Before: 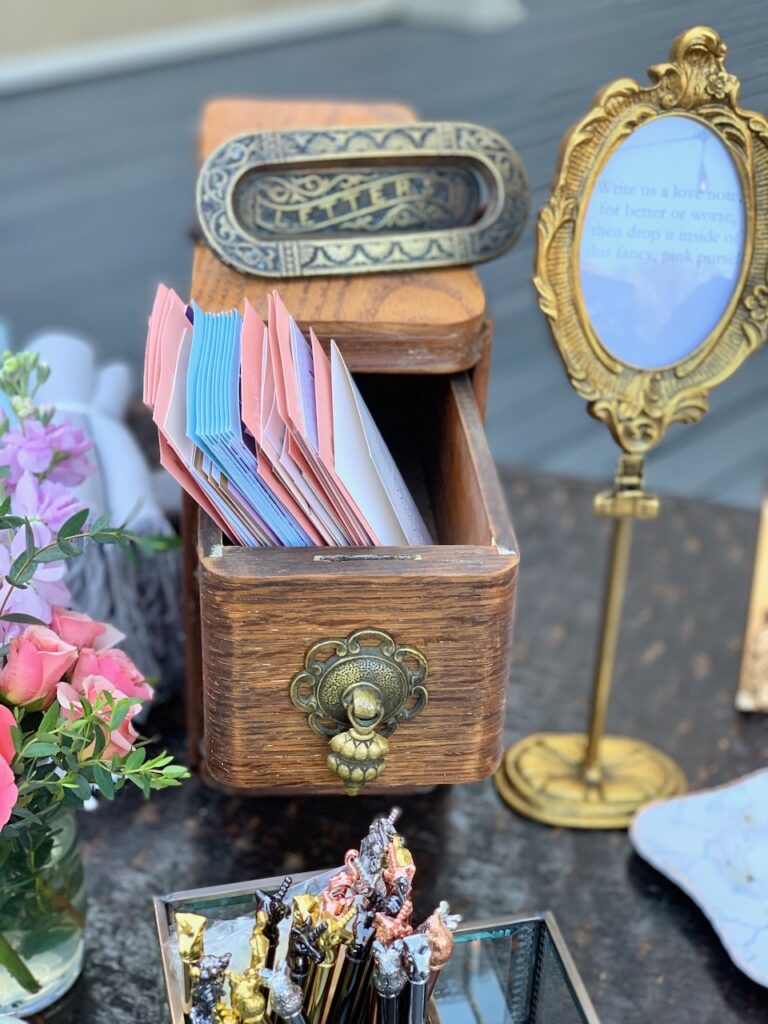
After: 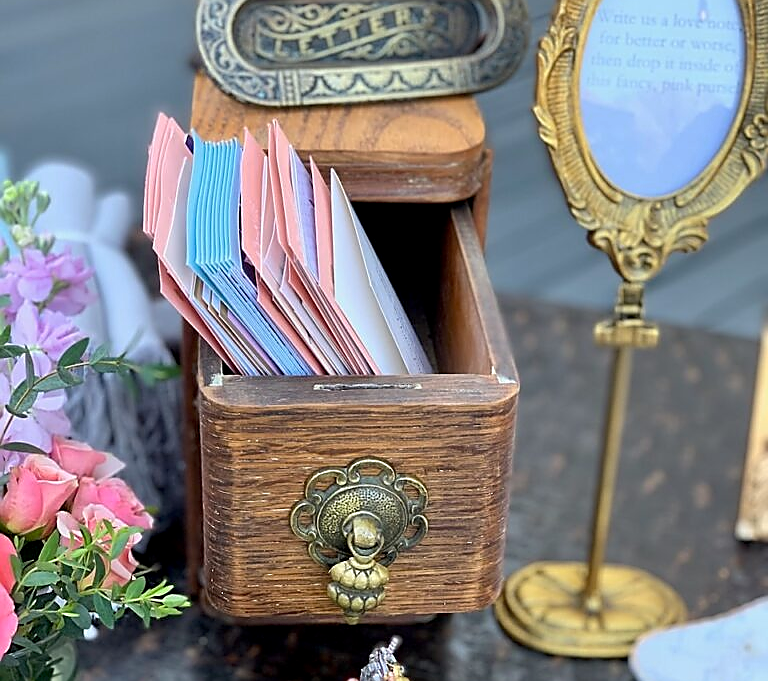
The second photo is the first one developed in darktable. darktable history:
crop: top 16.727%, bottom 16.727%
sharpen: radius 1.4, amount 1.25, threshold 0.7
